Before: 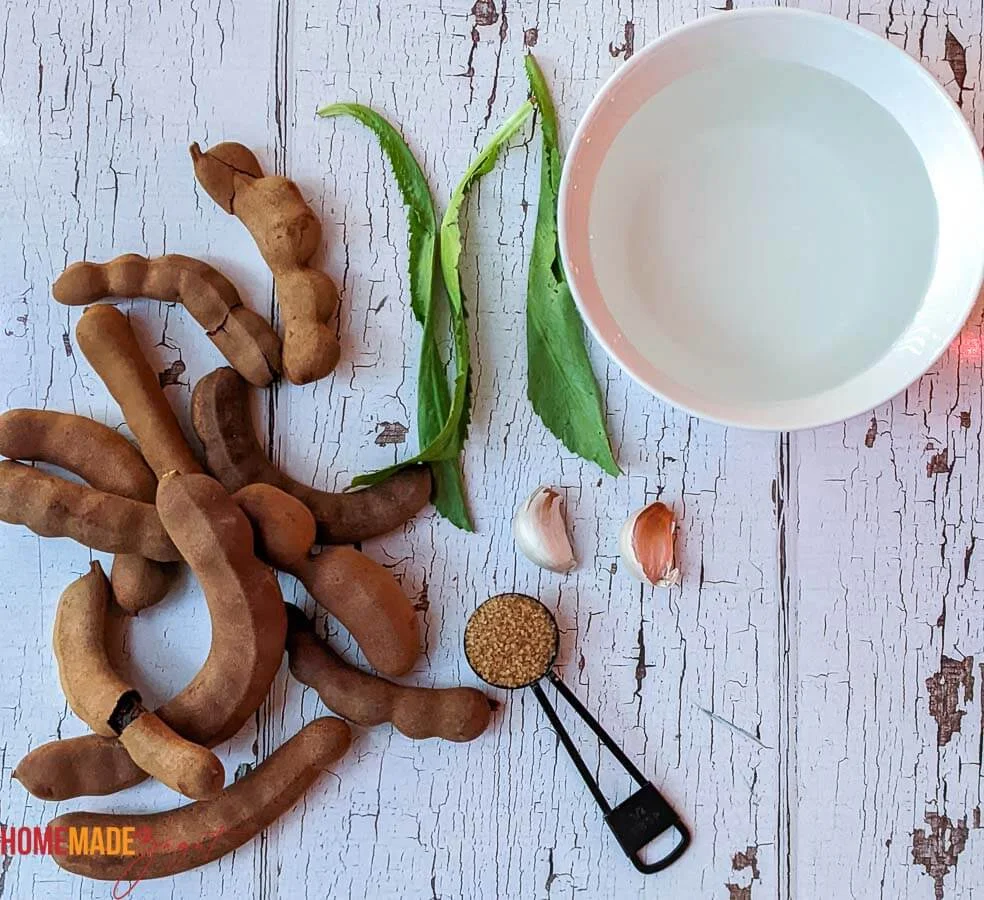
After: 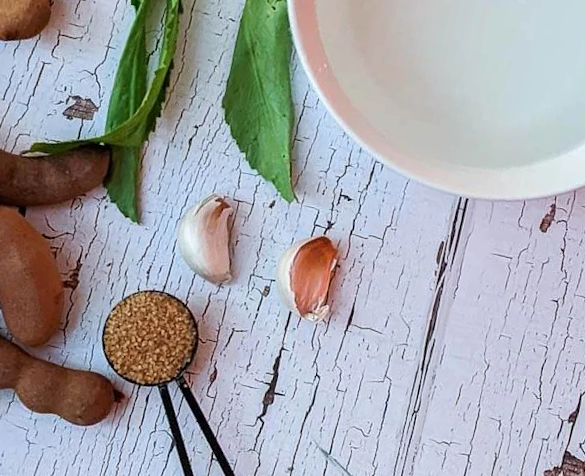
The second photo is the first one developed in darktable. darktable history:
crop: left 35.03%, top 36.625%, right 14.663%, bottom 20.057%
rotate and perspective: rotation 13.27°, automatic cropping off
